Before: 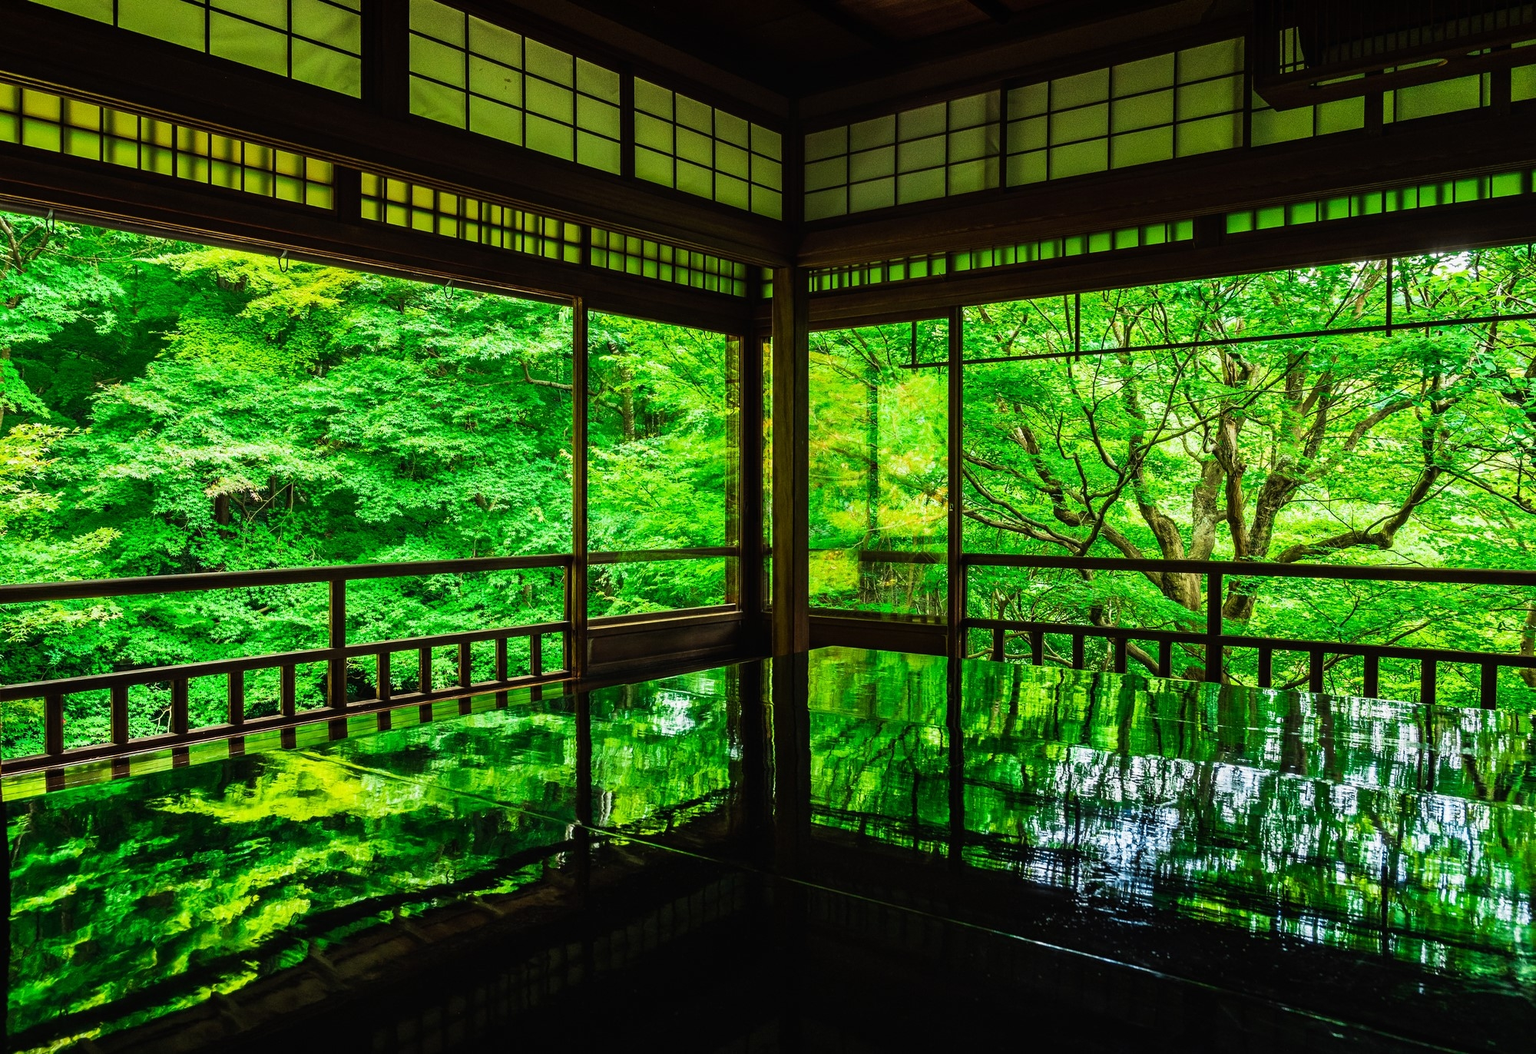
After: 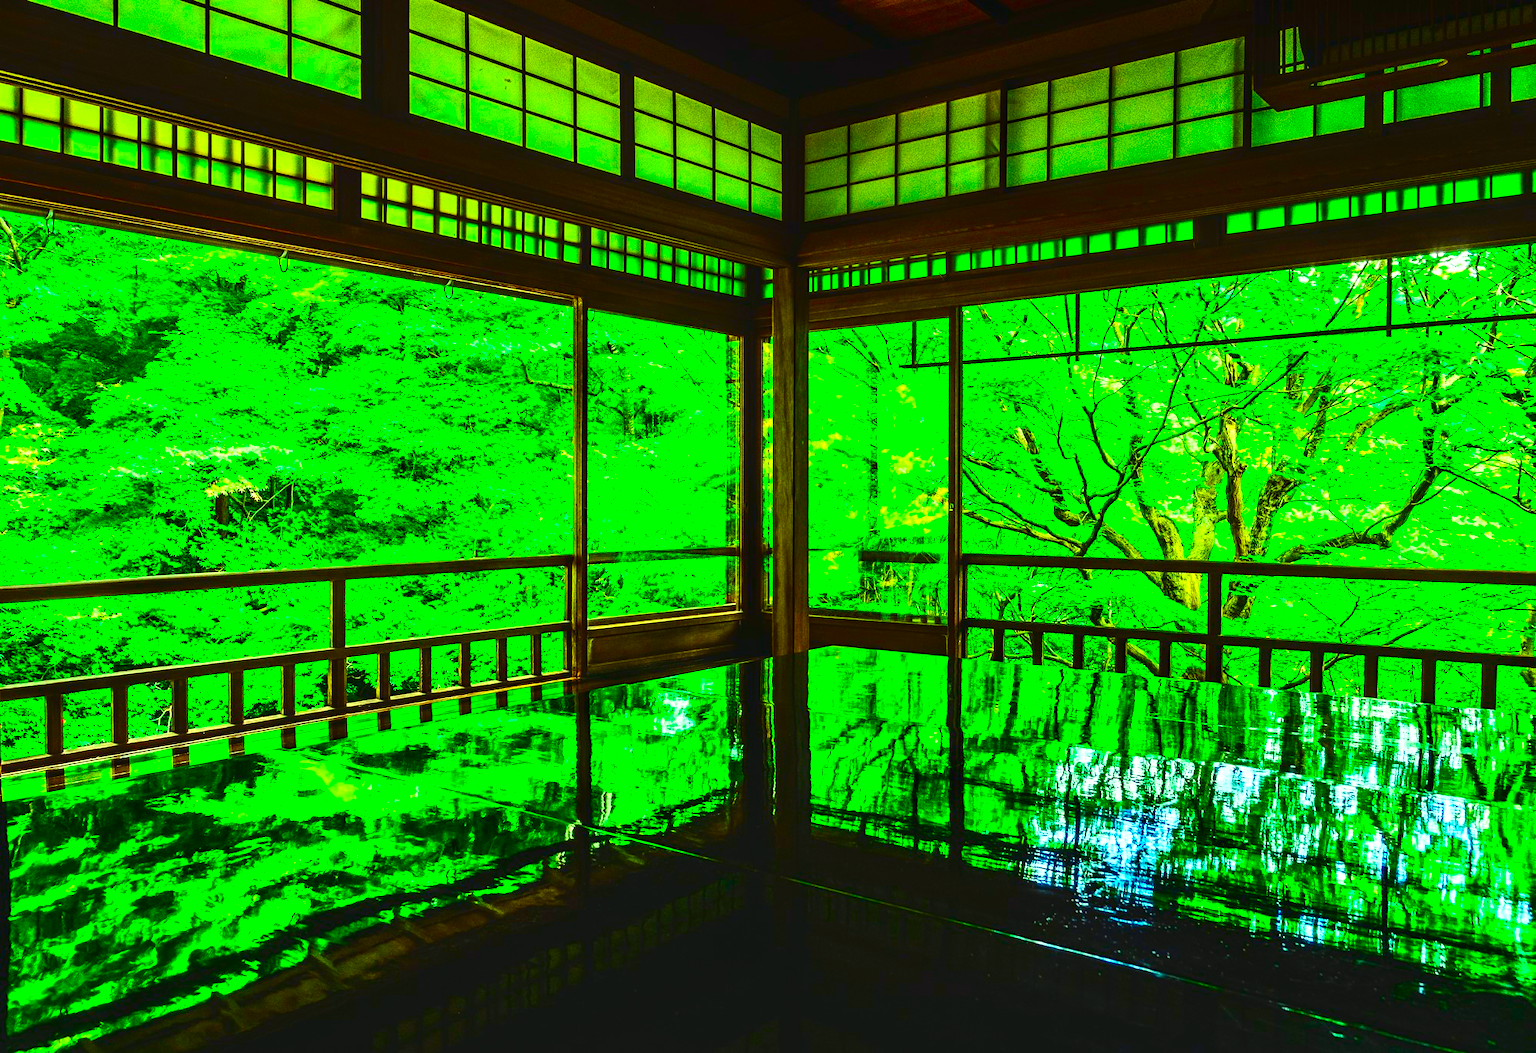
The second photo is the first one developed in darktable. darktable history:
color correction: highlights a* -11.04, highlights b* 9.81, saturation 1.71
contrast brightness saturation: contrast 0.126, brightness -0.05, saturation 0.161
tone equalizer: on, module defaults
color balance rgb: linear chroma grading › global chroma 9.901%, perceptual saturation grading › global saturation 20%, perceptual saturation grading › highlights -49.744%, perceptual saturation grading › shadows 25.689%, global vibrance 11.808%
local contrast: on, module defaults
tone curve: curves: ch0 [(0, 0) (0.078, 0.052) (0.236, 0.22) (0.427, 0.472) (0.508, 0.586) (0.654, 0.742) (0.793, 0.851) (0.994, 0.974)]; ch1 [(0, 0) (0.161, 0.092) (0.35, 0.33) (0.392, 0.392) (0.456, 0.456) (0.505, 0.502) (0.537, 0.518) (0.553, 0.534) (0.602, 0.579) (0.718, 0.718) (1, 1)]; ch2 [(0, 0) (0.346, 0.362) (0.411, 0.412) (0.502, 0.502) (0.531, 0.521) (0.586, 0.59) (0.621, 0.604) (1, 1)], color space Lab, independent channels, preserve colors none
exposure: black level correction 0, exposure 1.462 EV, compensate highlight preservation false
